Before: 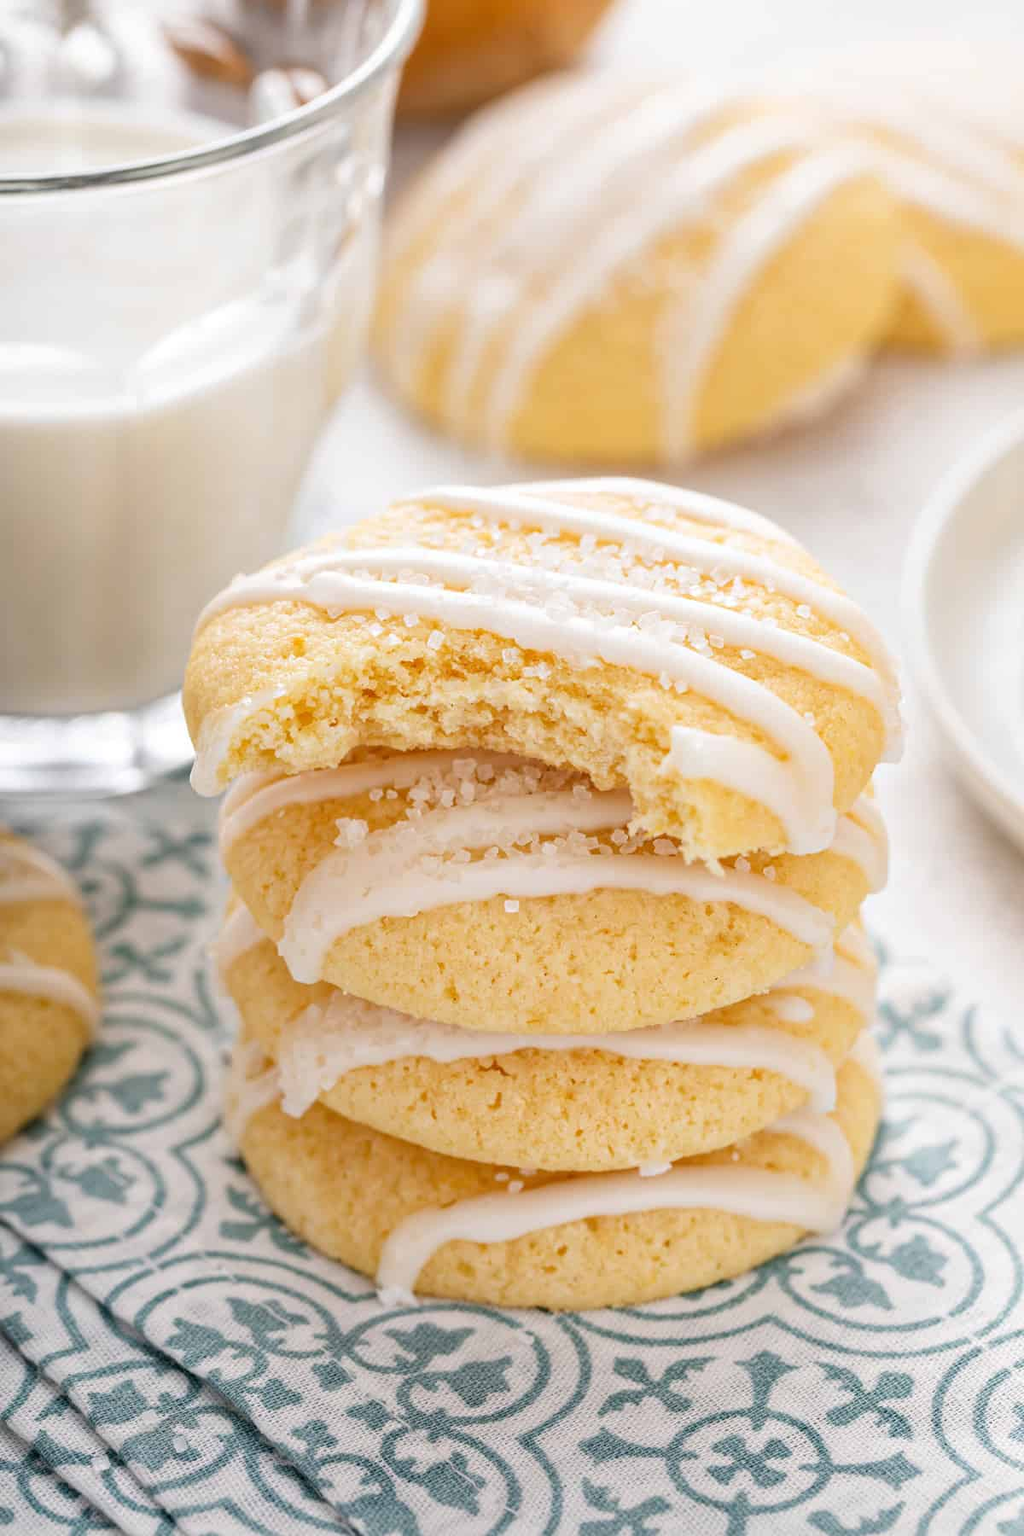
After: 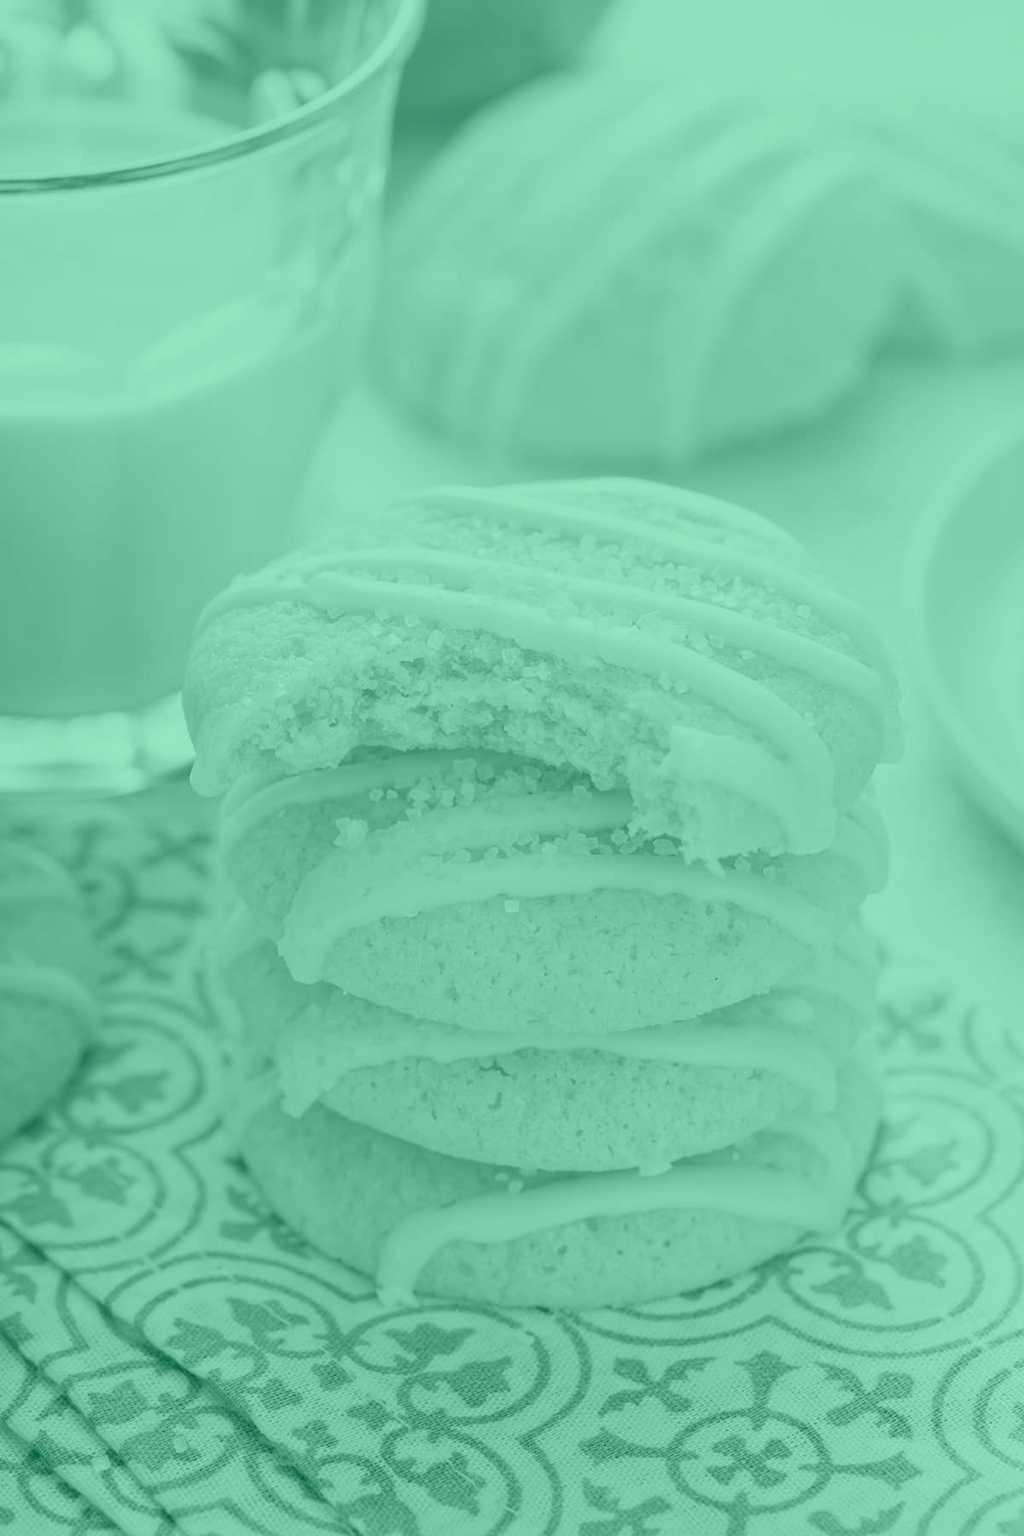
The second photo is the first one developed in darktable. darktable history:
colorize: hue 147.6°, saturation 65%, lightness 21.64%
